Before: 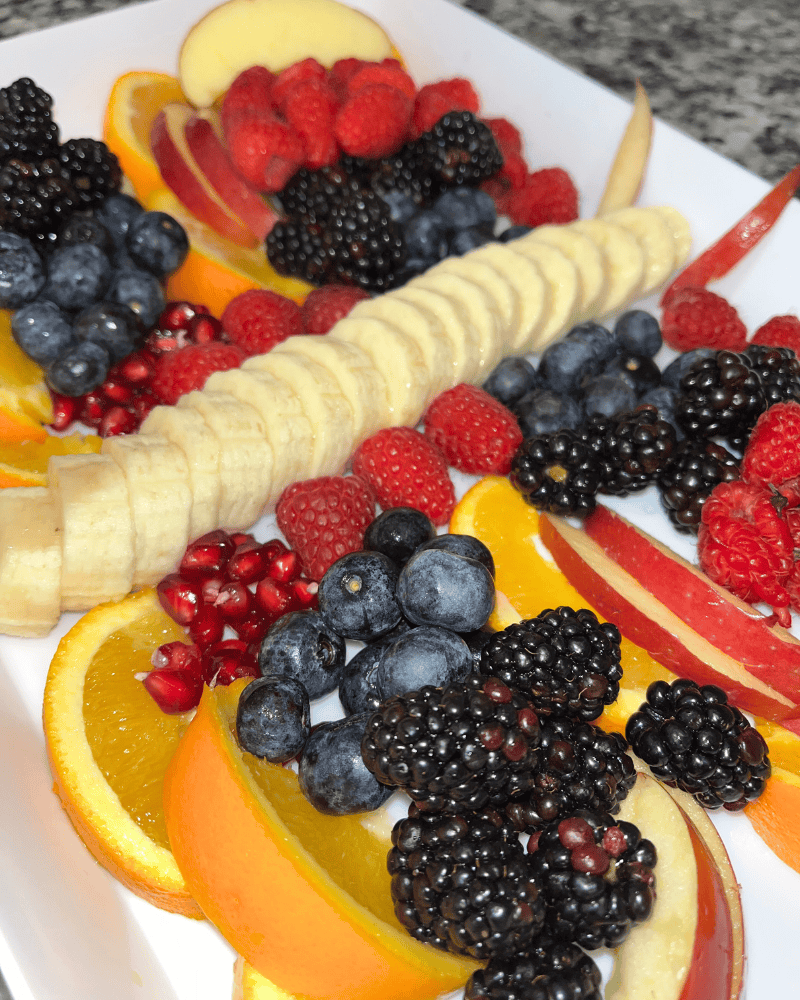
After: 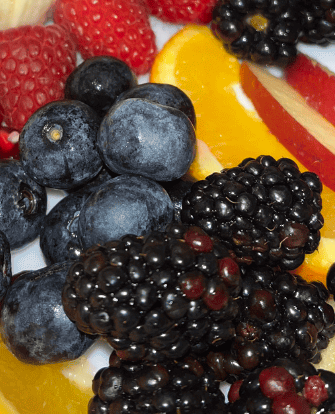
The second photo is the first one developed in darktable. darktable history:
crop: left 37.469%, top 45.124%, right 20.646%, bottom 13.446%
shadows and highlights: shadows -70.98, highlights 36.82, soften with gaussian
